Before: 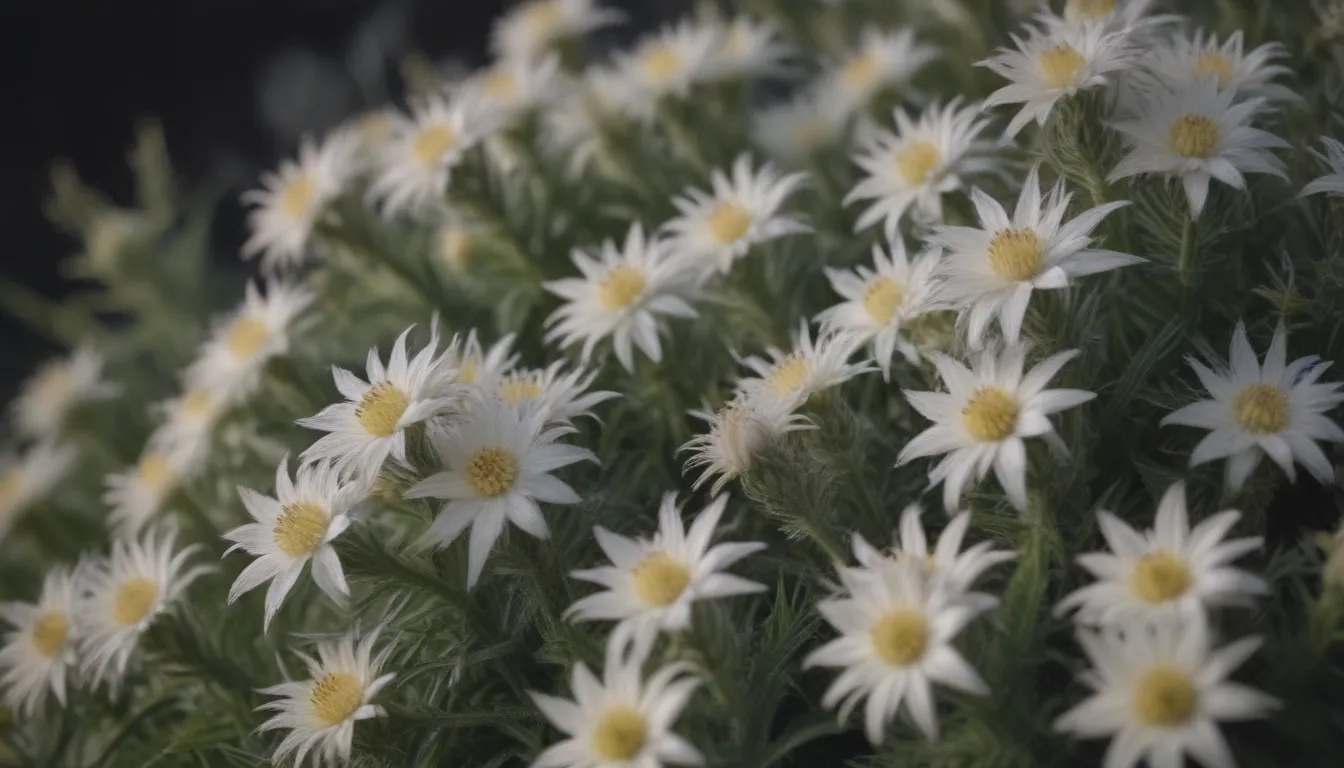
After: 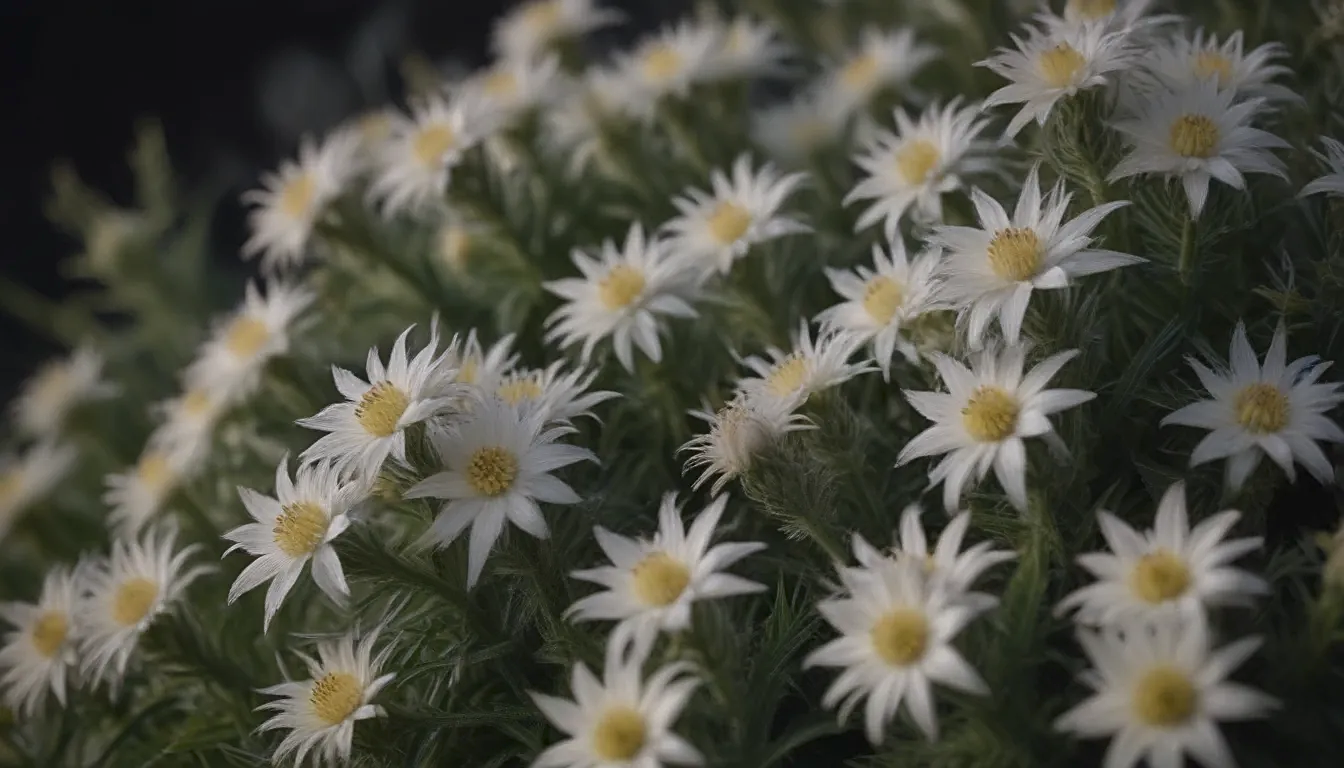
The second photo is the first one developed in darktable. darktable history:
sharpen: on, module defaults
contrast brightness saturation: brightness -0.09
